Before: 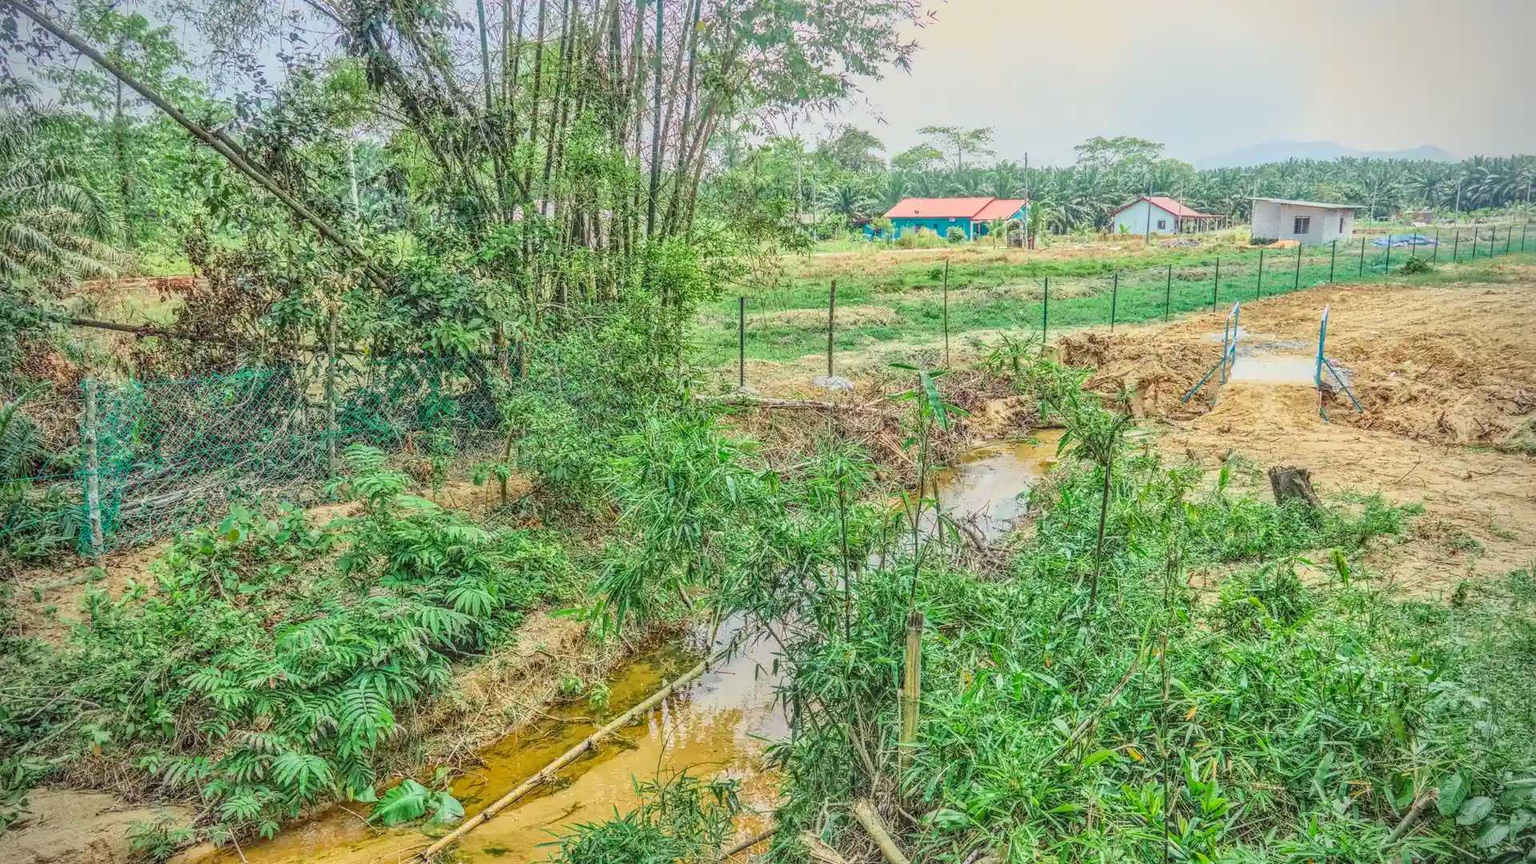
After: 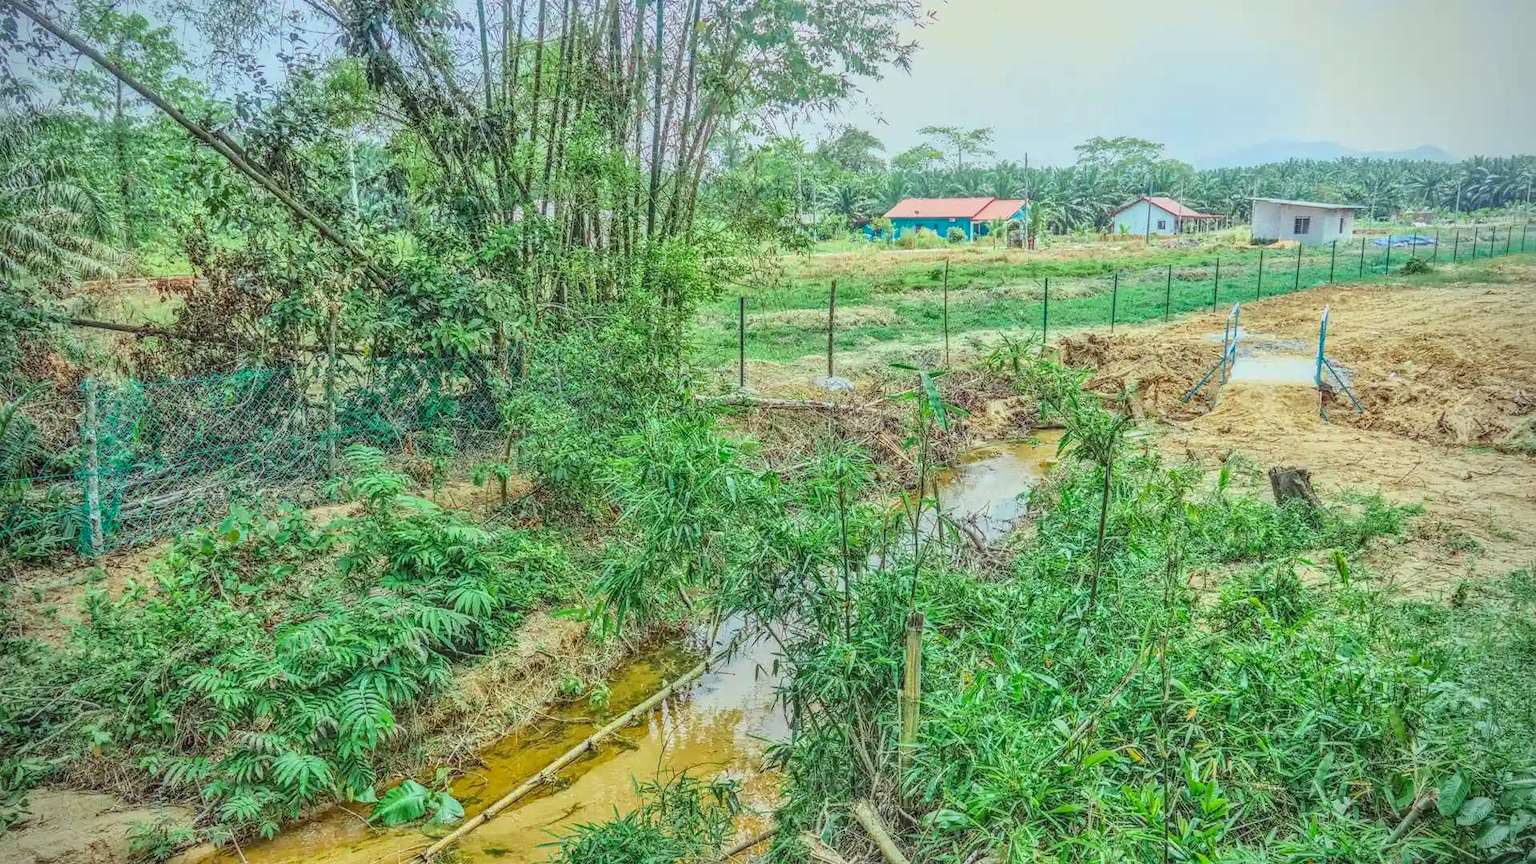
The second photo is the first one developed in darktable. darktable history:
white balance: red 0.976, blue 1.04
color correction: highlights a* -6.69, highlights b* 0.49
